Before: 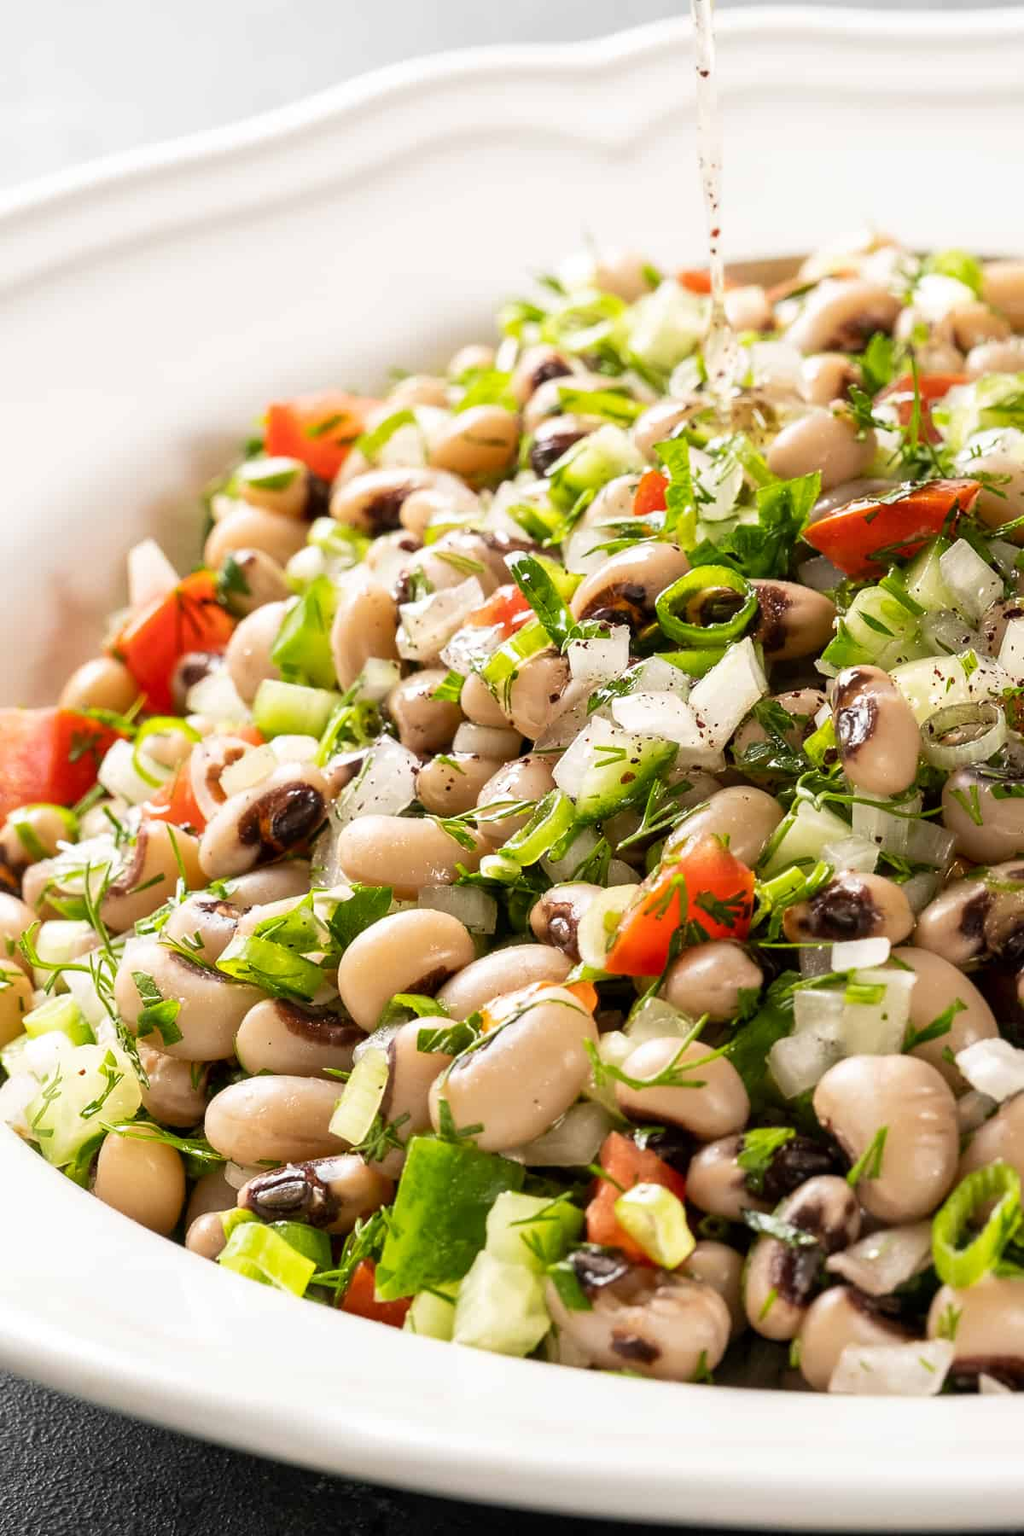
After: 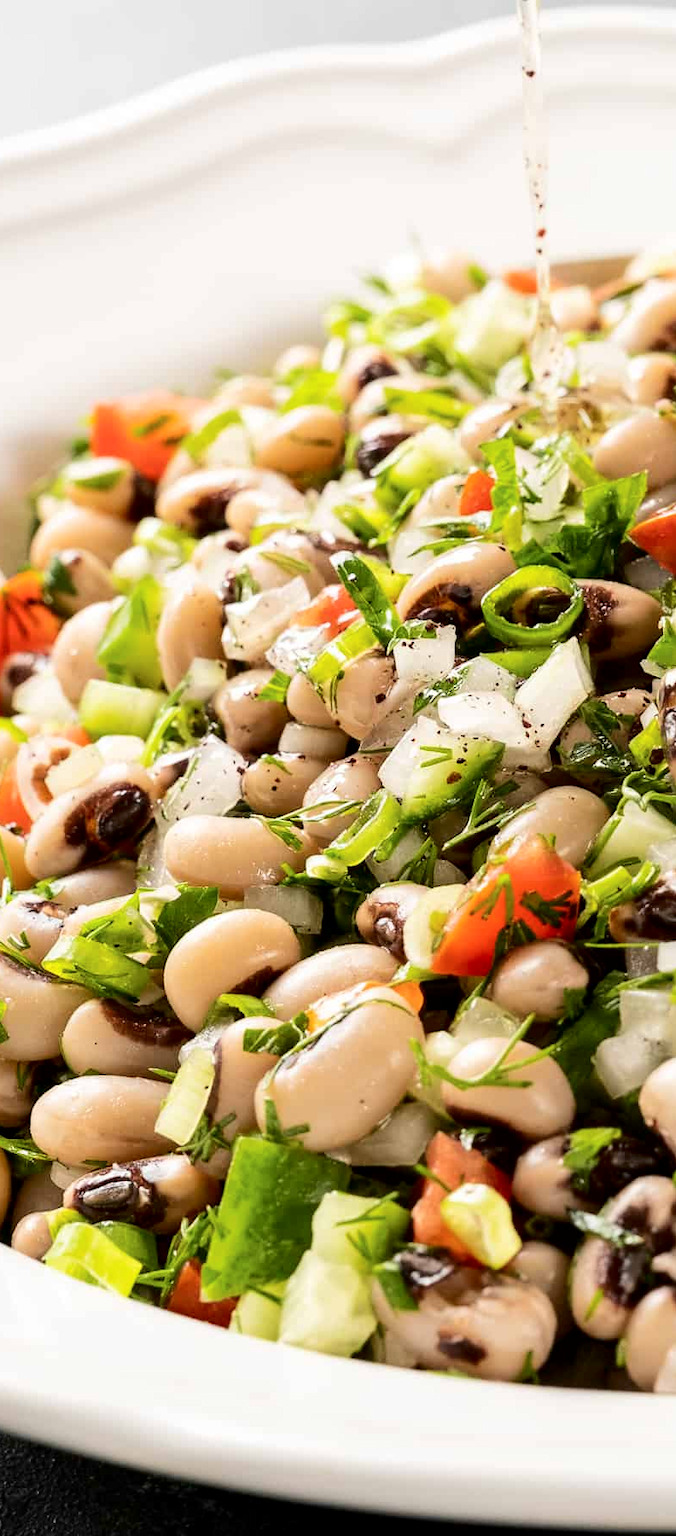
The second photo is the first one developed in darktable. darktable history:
tone curve: curves: ch0 [(0.029, 0) (0.134, 0.063) (0.249, 0.198) (0.378, 0.365) (0.499, 0.529) (1, 1)], color space Lab, independent channels, preserve colors none
crop: left 17.046%, right 16.819%
